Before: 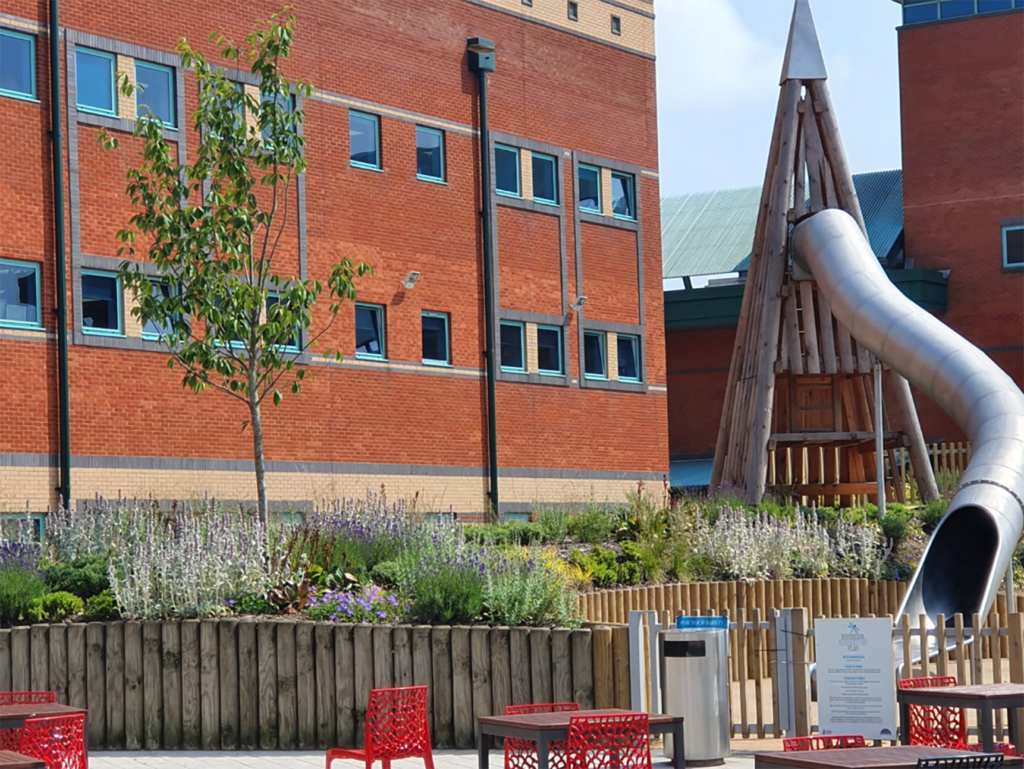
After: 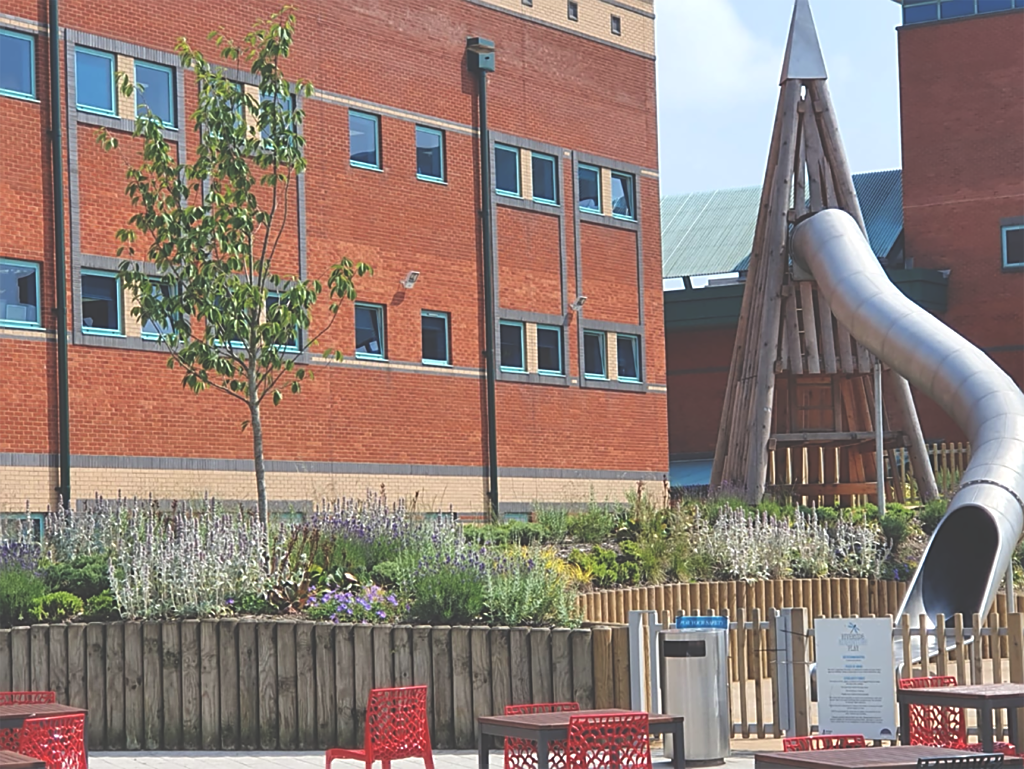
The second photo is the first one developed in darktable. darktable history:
exposure: black level correction -0.041, exposure 0.065 EV, compensate highlight preservation false
sharpen: on, module defaults
